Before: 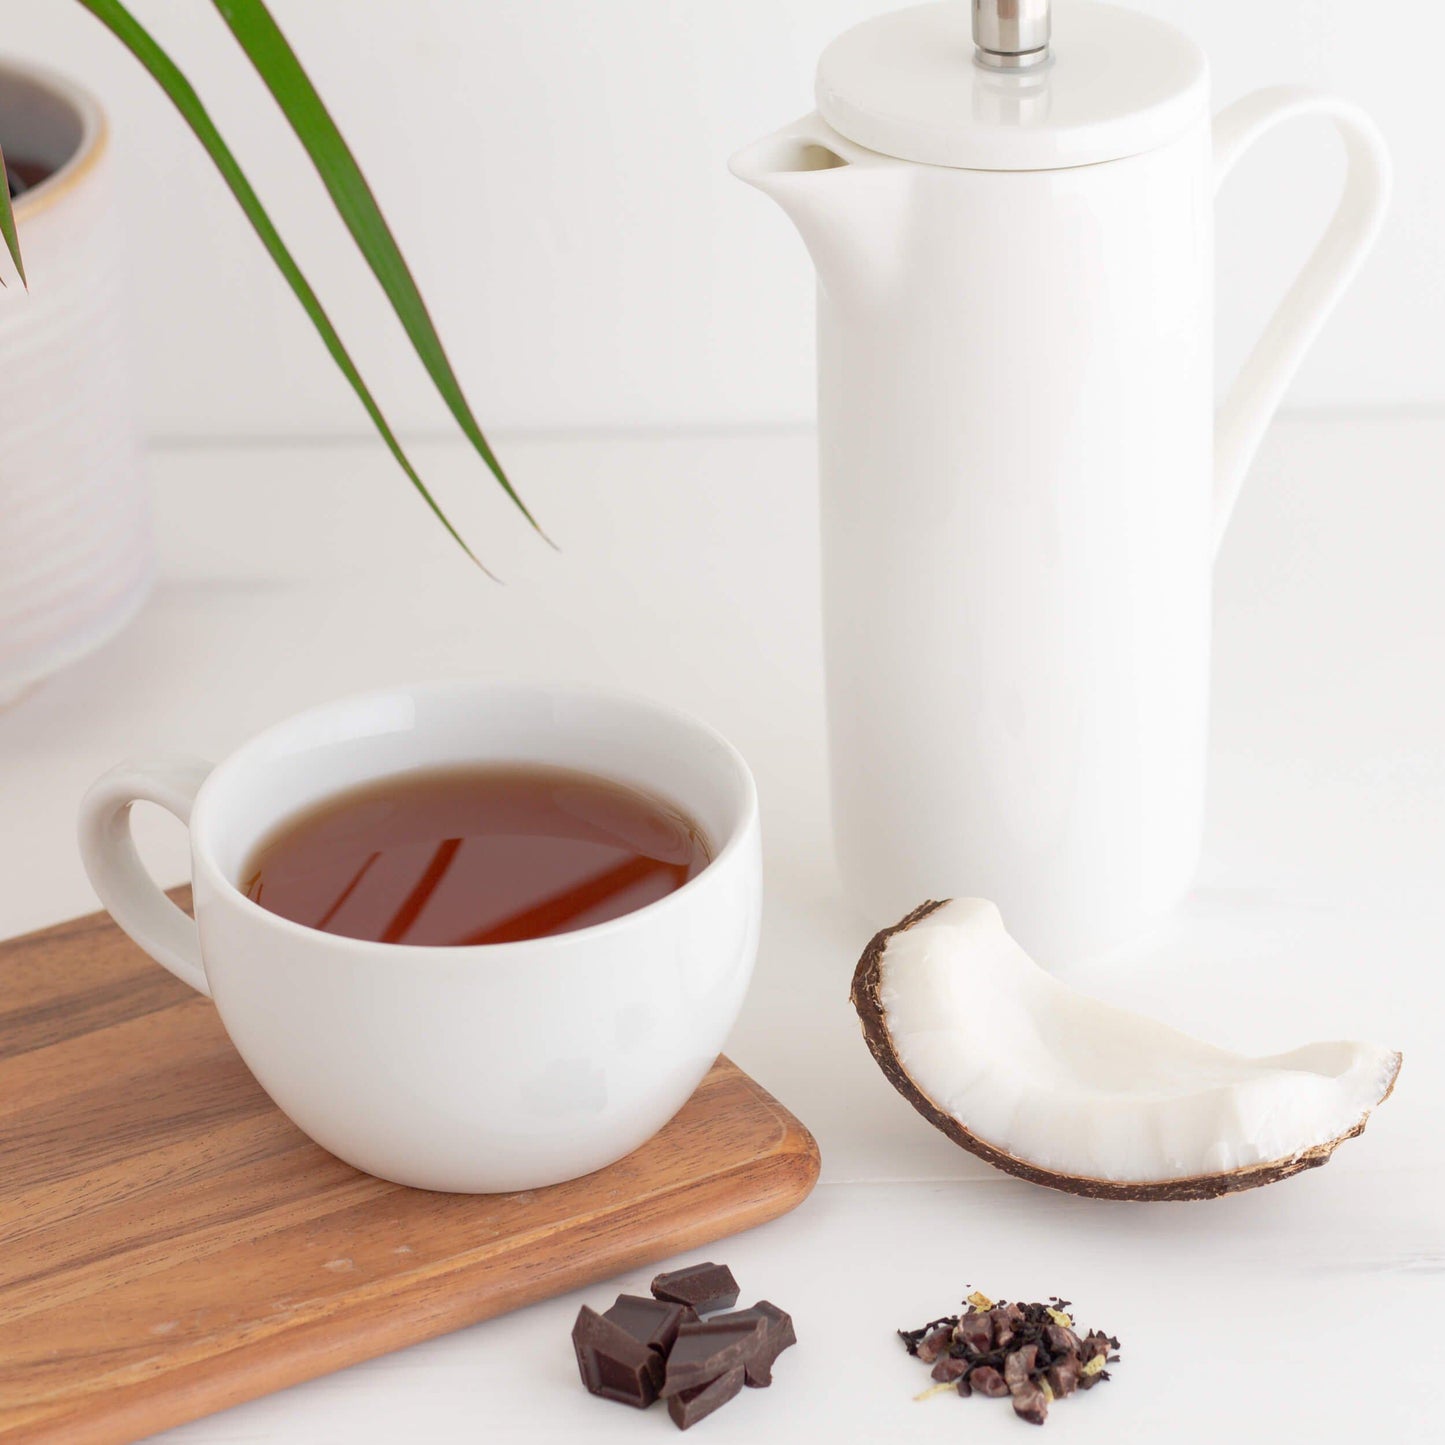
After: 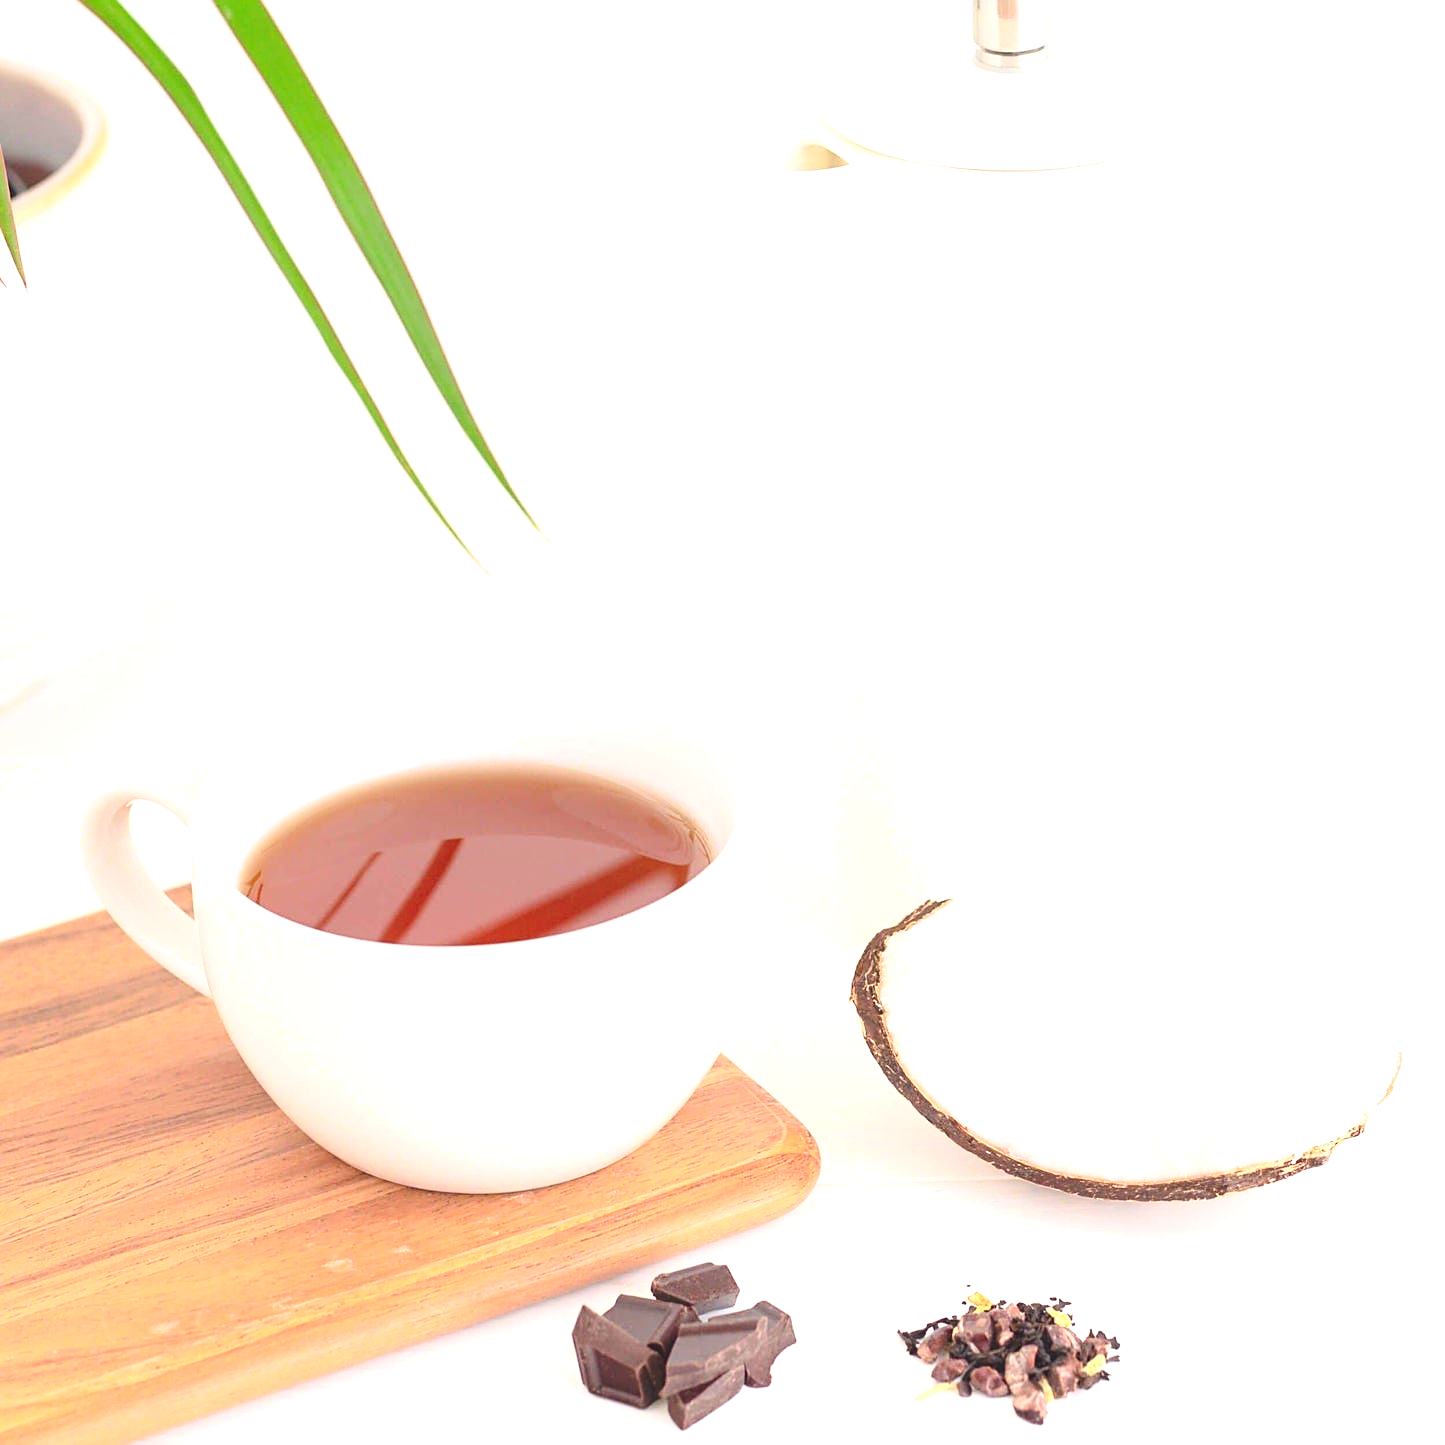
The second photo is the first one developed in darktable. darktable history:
exposure: black level correction -0.006, exposure 1 EV, compensate highlight preservation false
contrast brightness saturation: contrast 0.196, brightness 0.159, saturation 0.229
sharpen: on, module defaults
